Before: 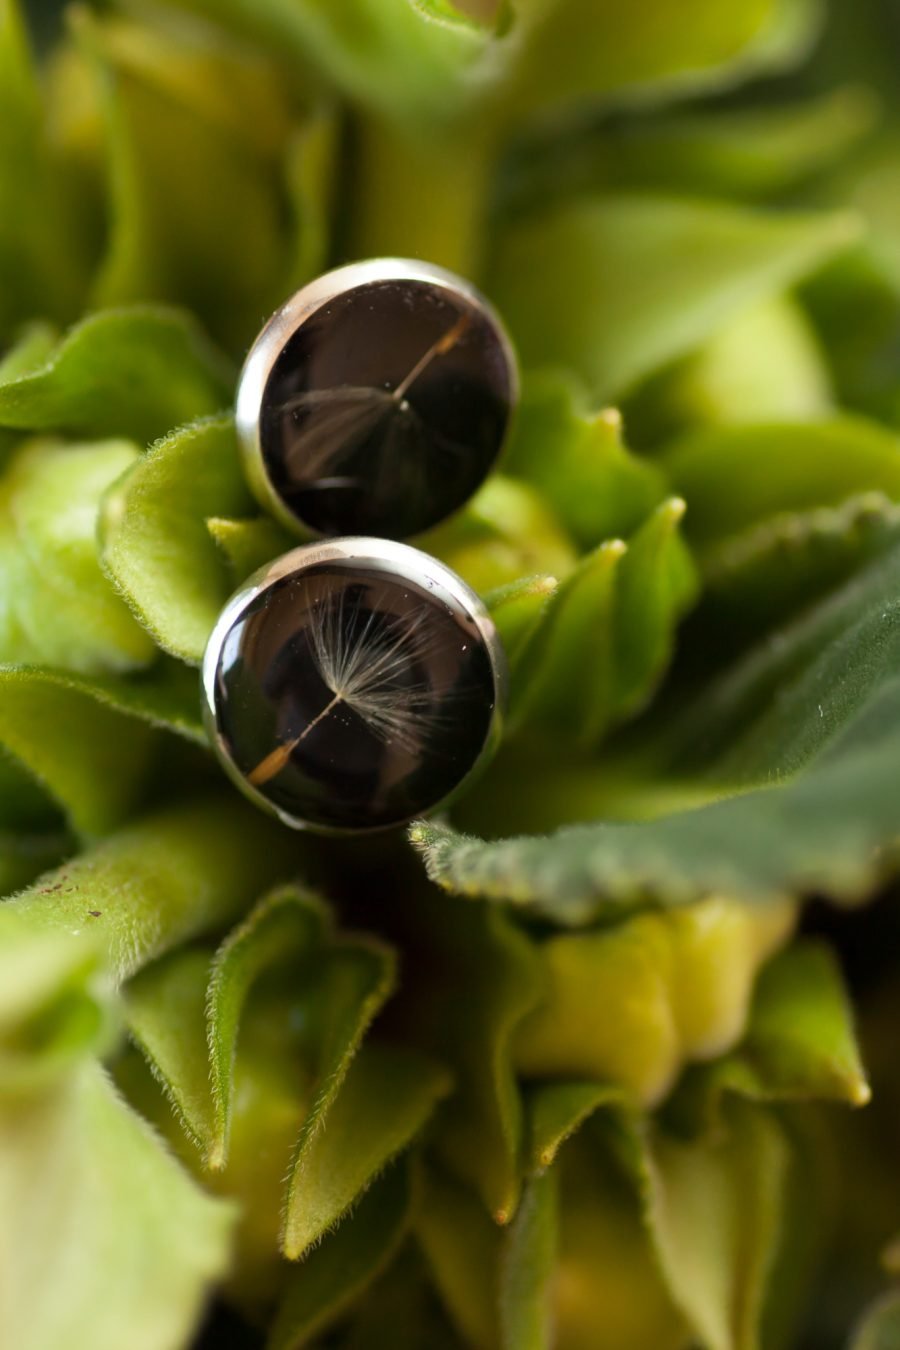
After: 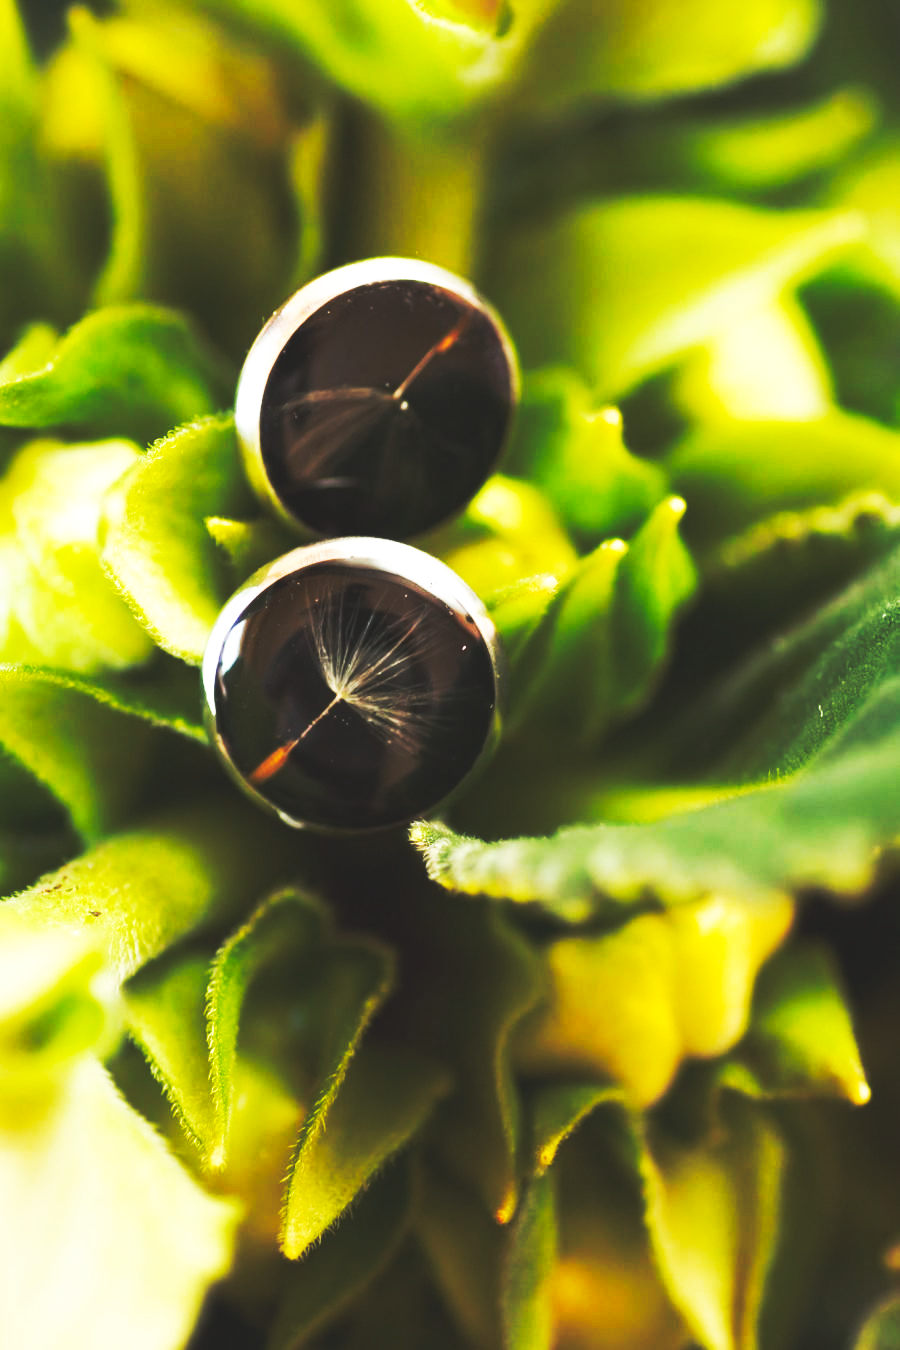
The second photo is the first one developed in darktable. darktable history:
base curve: curves: ch0 [(0, 0.015) (0.085, 0.116) (0.134, 0.298) (0.19, 0.545) (0.296, 0.764) (0.599, 0.982) (1, 1)], preserve colors none
color zones: curves: ch0 [(0, 0.5) (0.143, 0.5) (0.286, 0.5) (0.429, 0.5) (0.571, 0.5) (0.714, 0.476) (0.857, 0.5) (1, 0.5)]; ch2 [(0, 0.5) (0.143, 0.5) (0.286, 0.5) (0.429, 0.5) (0.571, 0.5) (0.714, 0.487) (0.857, 0.5) (1, 0.5)]
